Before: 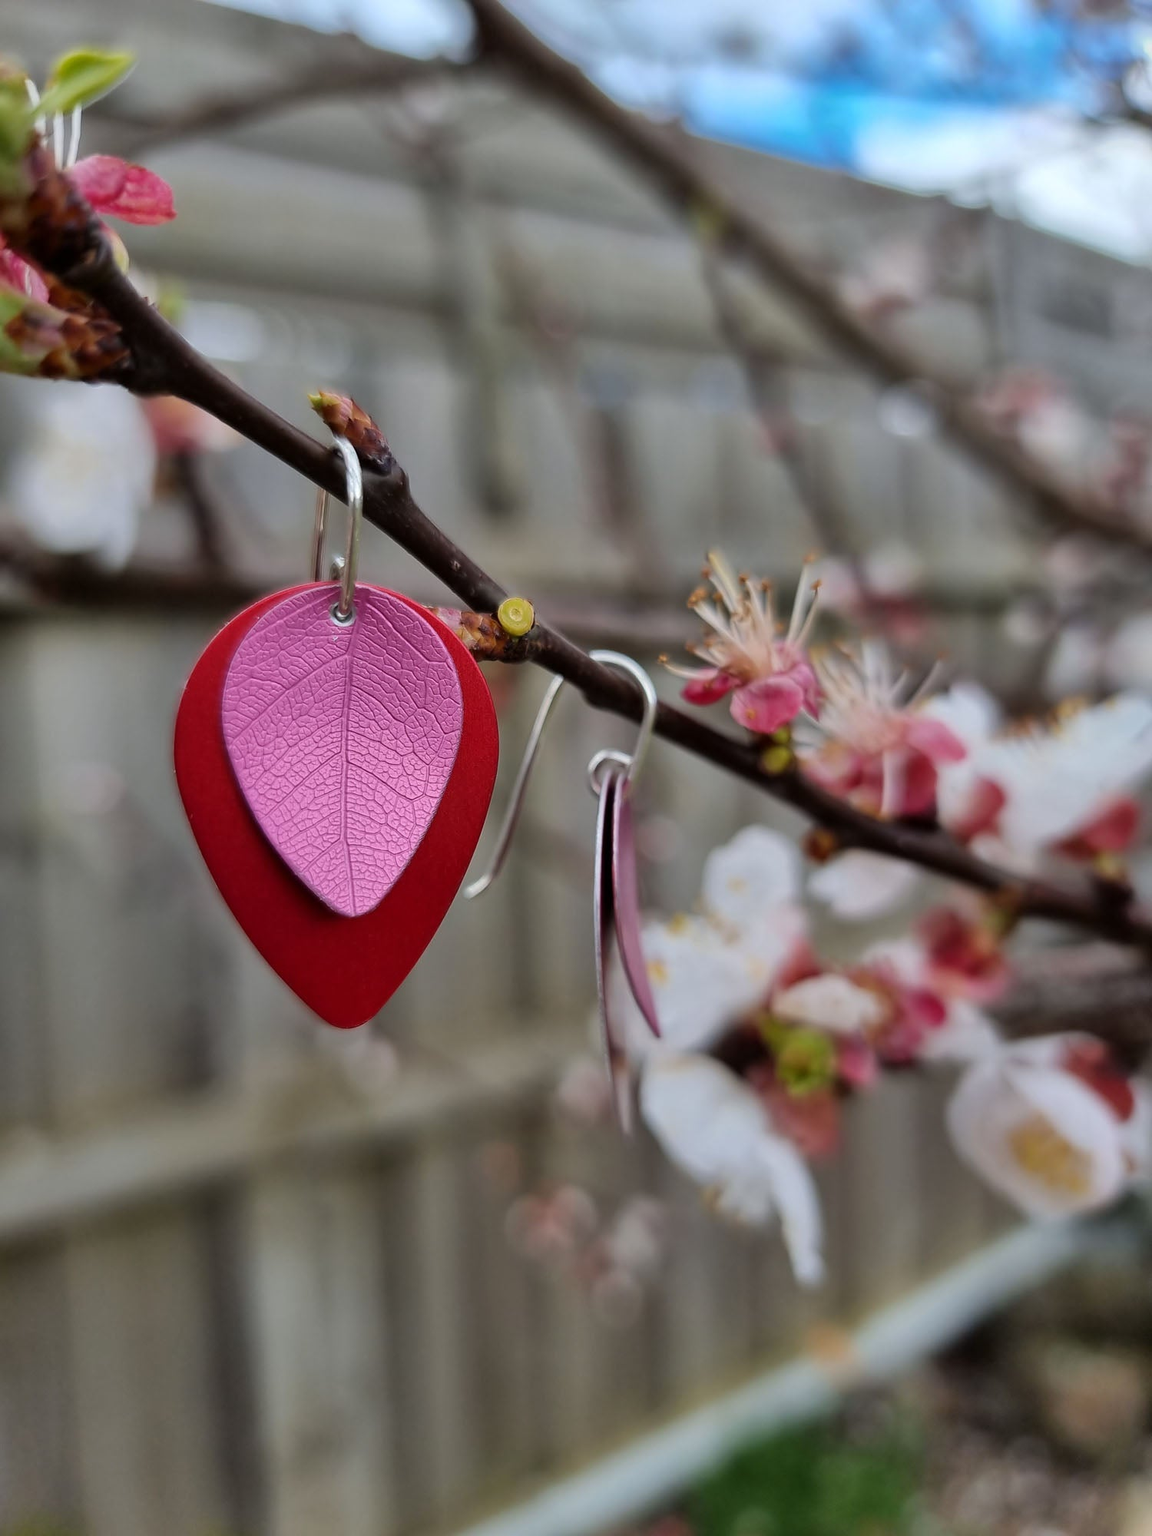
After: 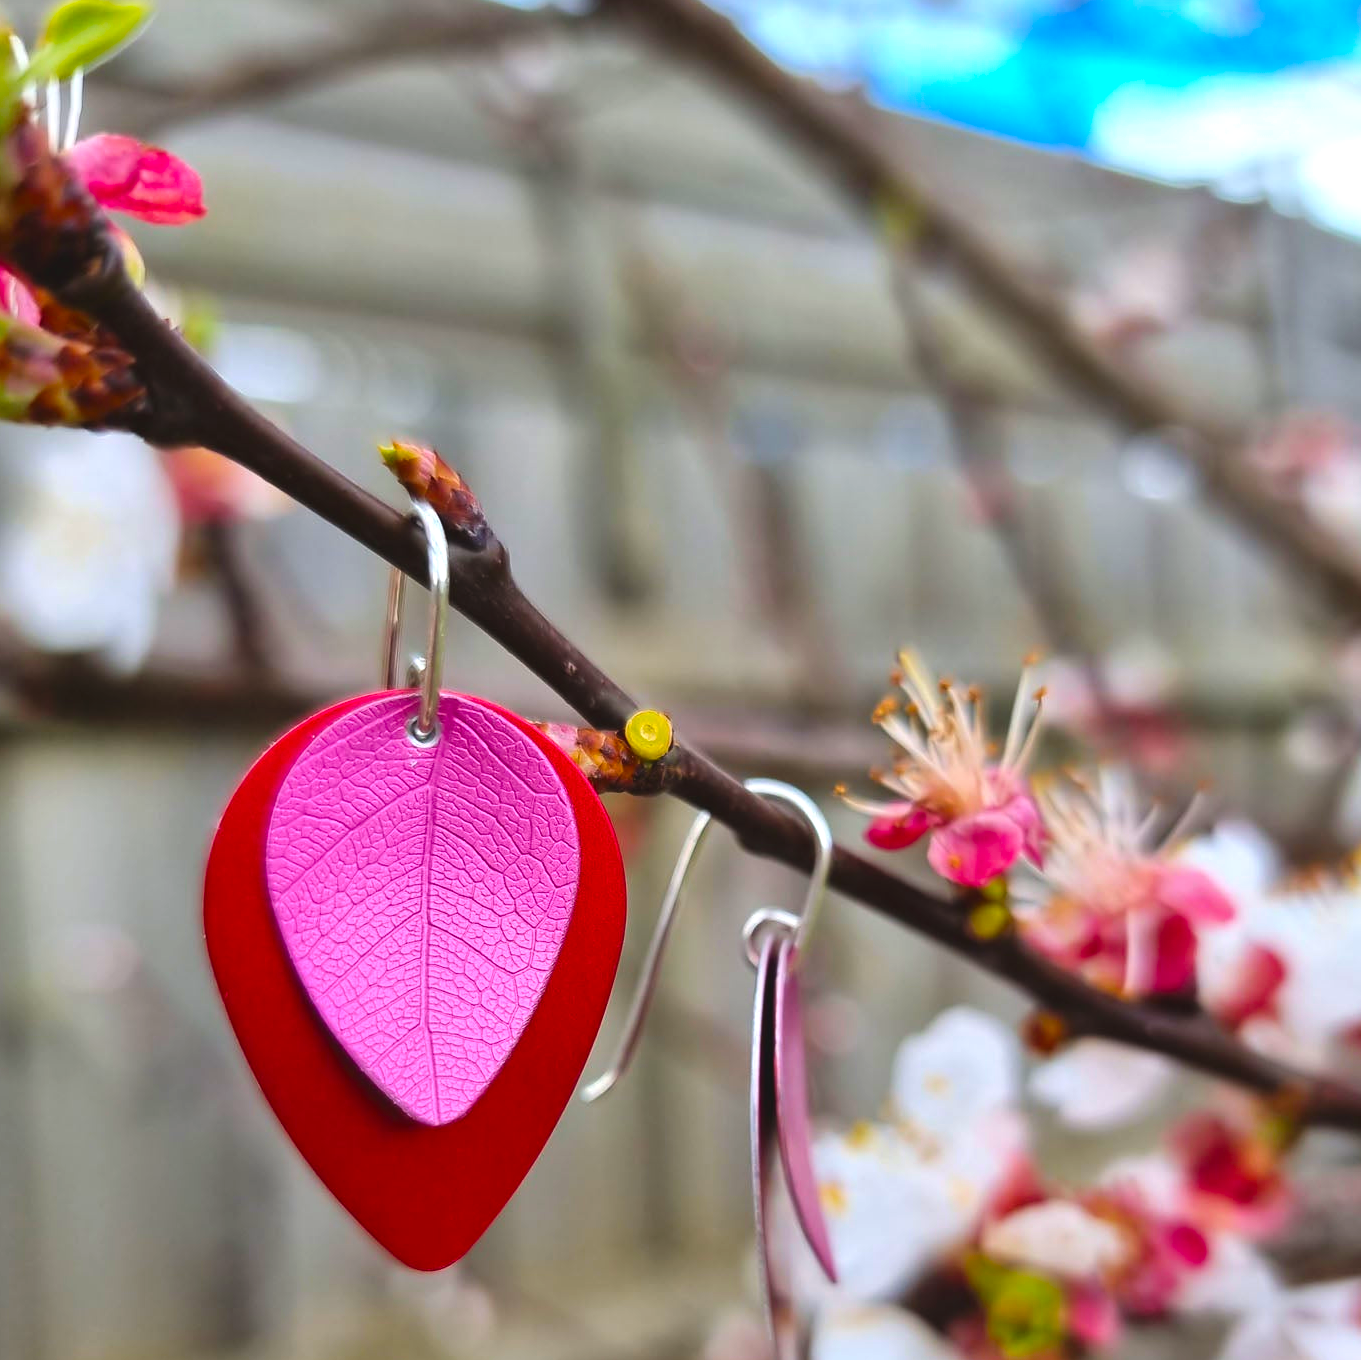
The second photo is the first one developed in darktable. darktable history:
crop: left 1.549%, top 3.429%, right 7.653%, bottom 28.512%
contrast brightness saturation: saturation 0.121
exposure: black level correction -0.005, exposure 0.618 EV, compensate highlight preservation false
color balance rgb: power › hue 74.81°, perceptual saturation grading › global saturation 29.406%, global vibrance 20%
